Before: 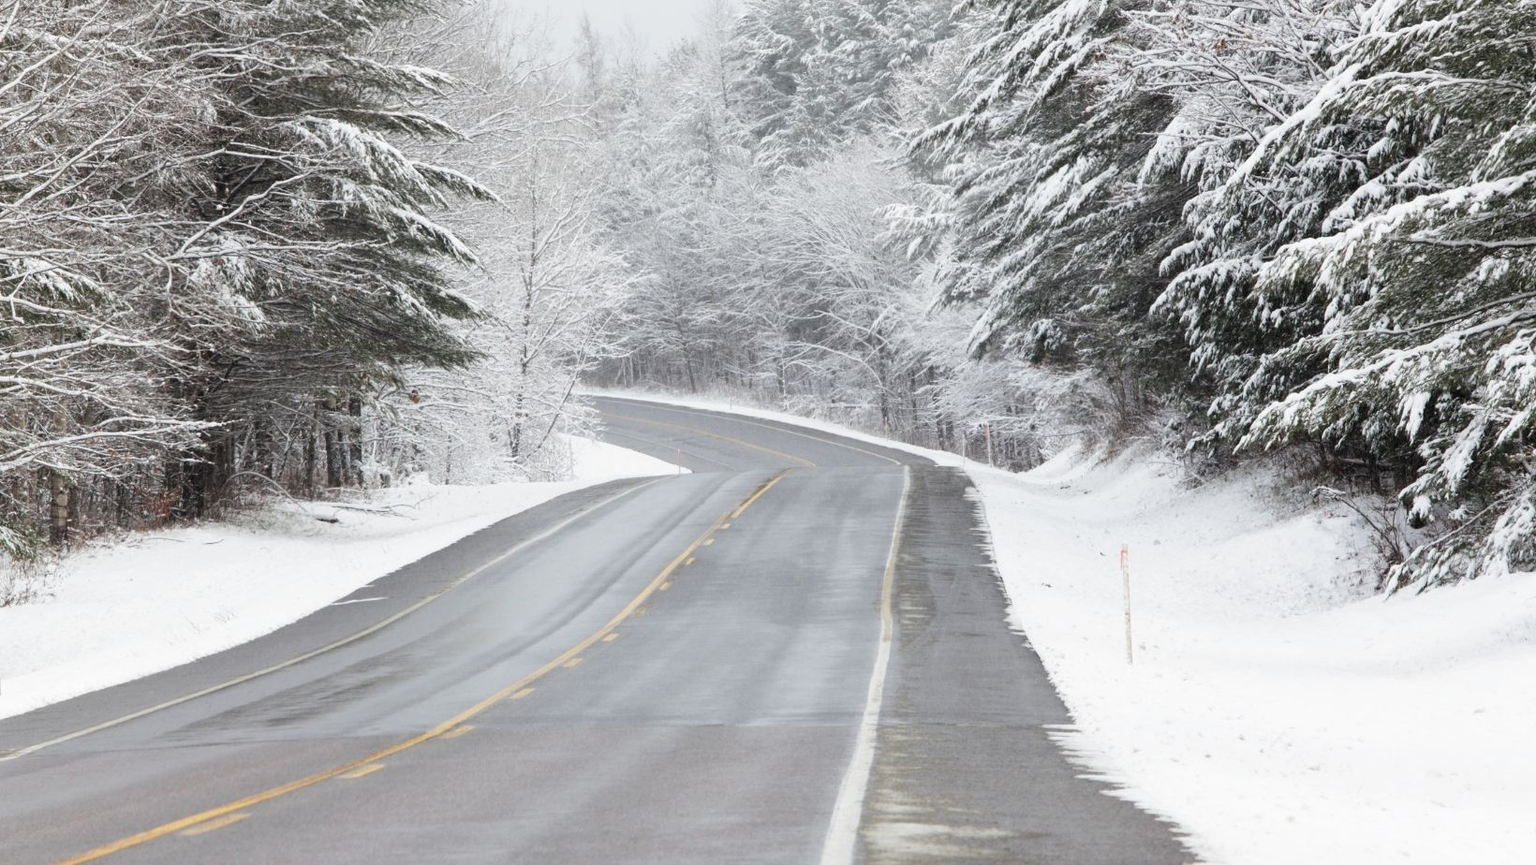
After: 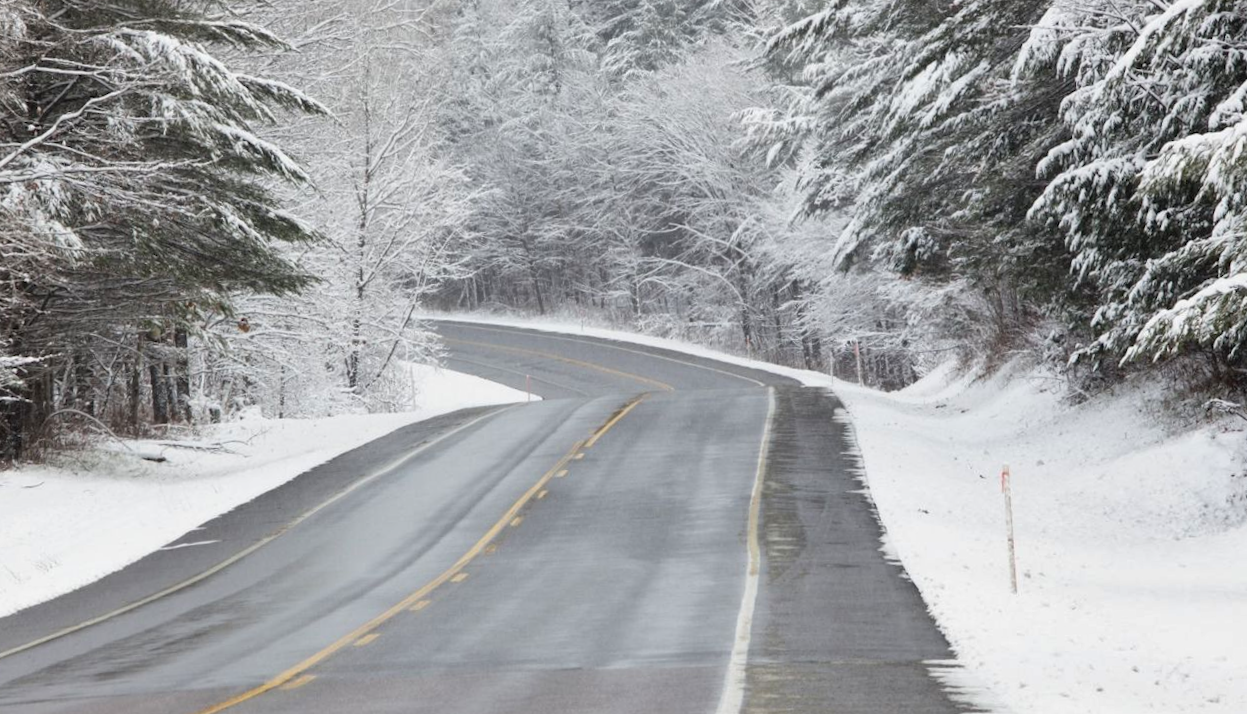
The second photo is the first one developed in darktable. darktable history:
crop and rotate: angle -3.27°, left 5.211%, top 5.211%, right 4.607%, bottom 4.607%
rotate and perspective: rotation -4.57°, crop left 0.054, crop right 0.944, crop top 0.087, crop bottom 0.914
contrast brightness saturation: saturation -0.04
shadows and highlights: low approximation 0.01, soften with gaussian
color balance rgb: linear chroma grading › shadows -8%, linear chroma grading › global chroma 10%, perceptual saturation grading › global saturation 2%, perceptual saturation grading › highlights -2%, perceptual saturation grading › mid-tones 4%, perceptual saturation grading › shadows 8%, perceptual brilliance grading › global brilliance 2%, perceptual brilliance grading › highlights -4%, global vibrance 16%, saturation formula JzAzBz (2021)
exposure: compensate highlight preservation false
